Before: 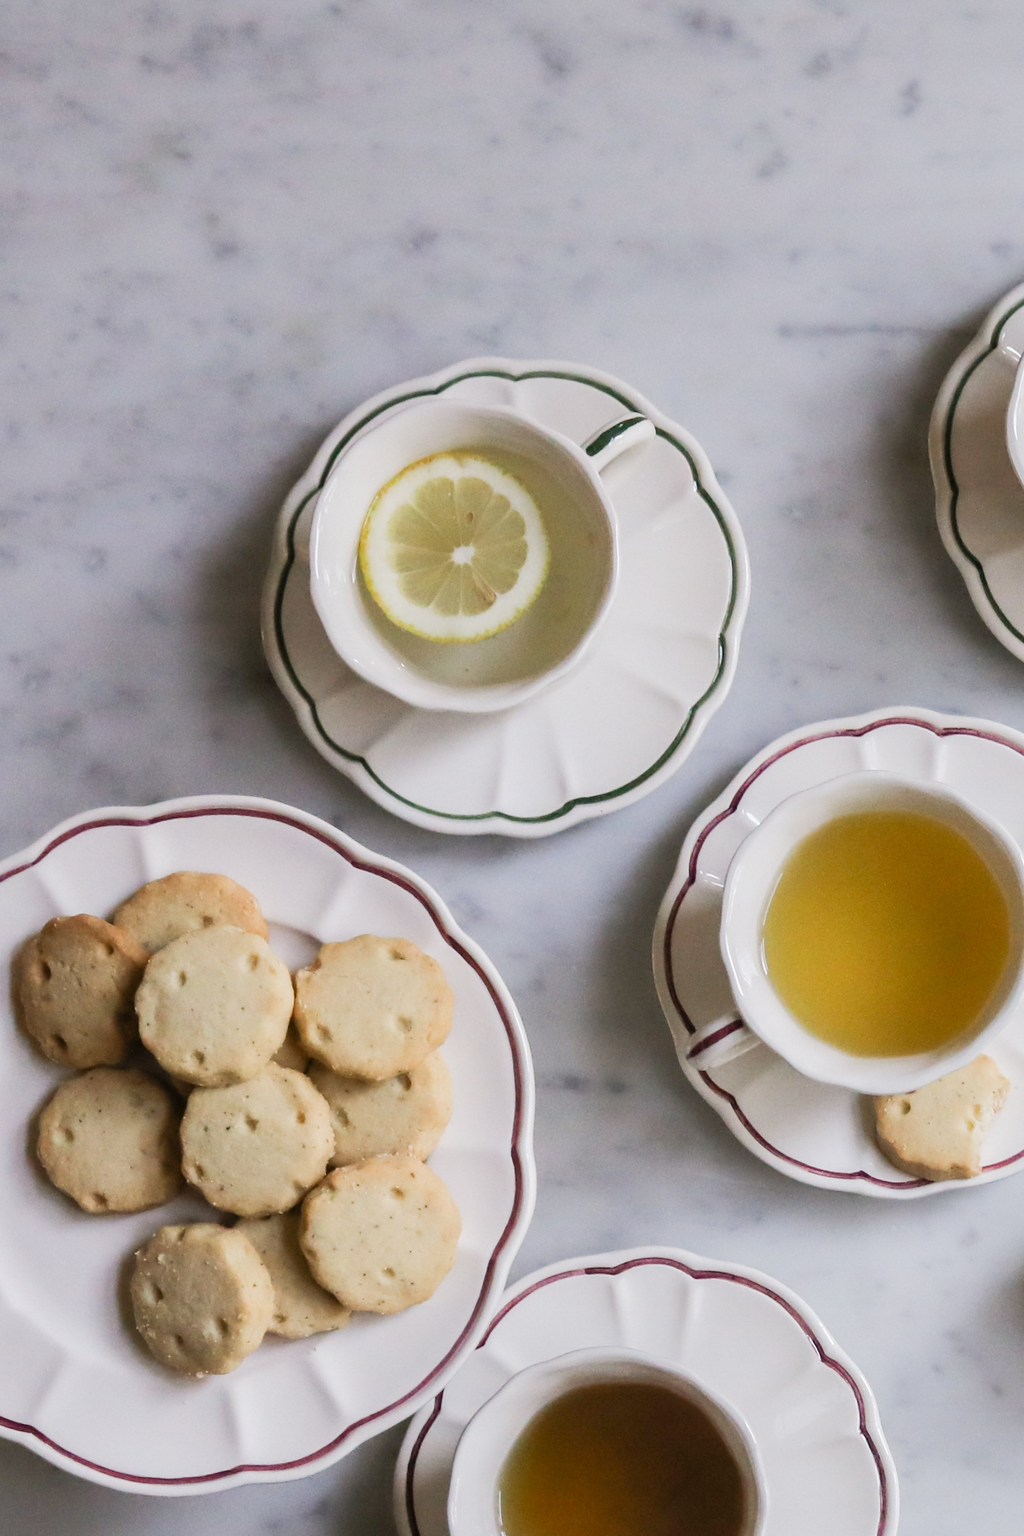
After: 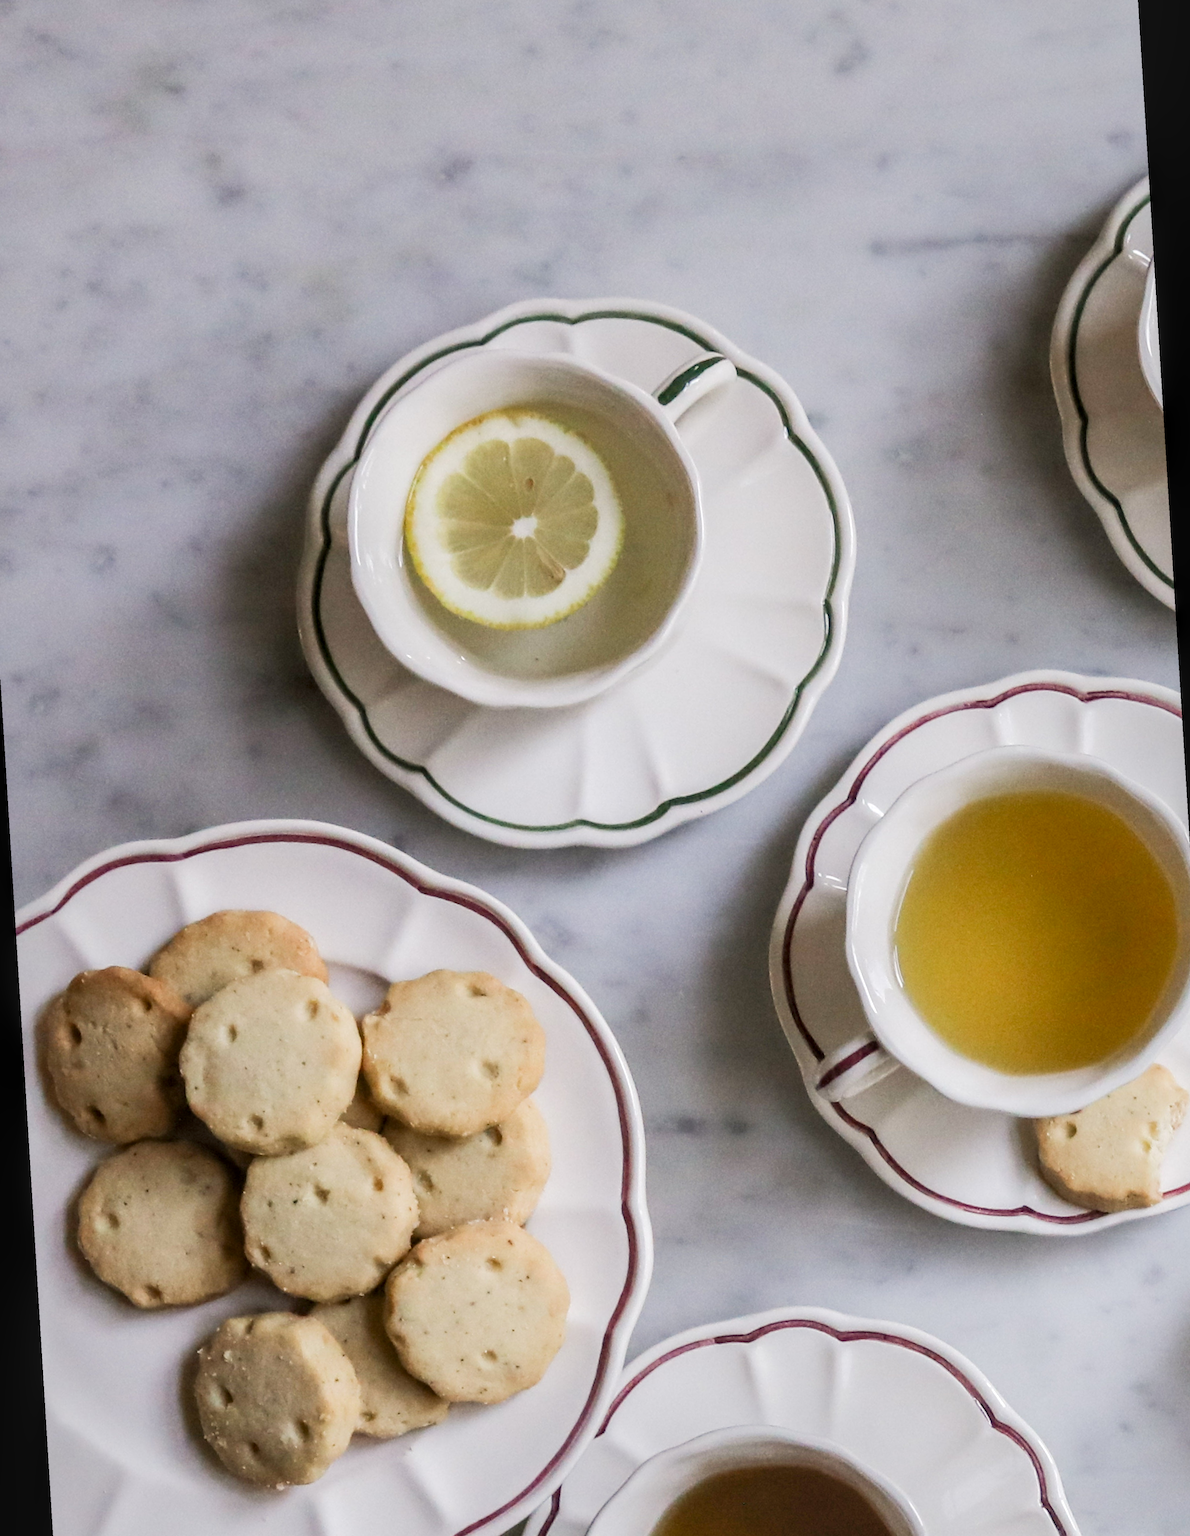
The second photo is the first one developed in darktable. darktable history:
local contrast: on, module defaults
rotate and perspective: rotation -3.52°, crop left 0.036, crop right 0.964, crop top 0.081, crop bottom 0.919
